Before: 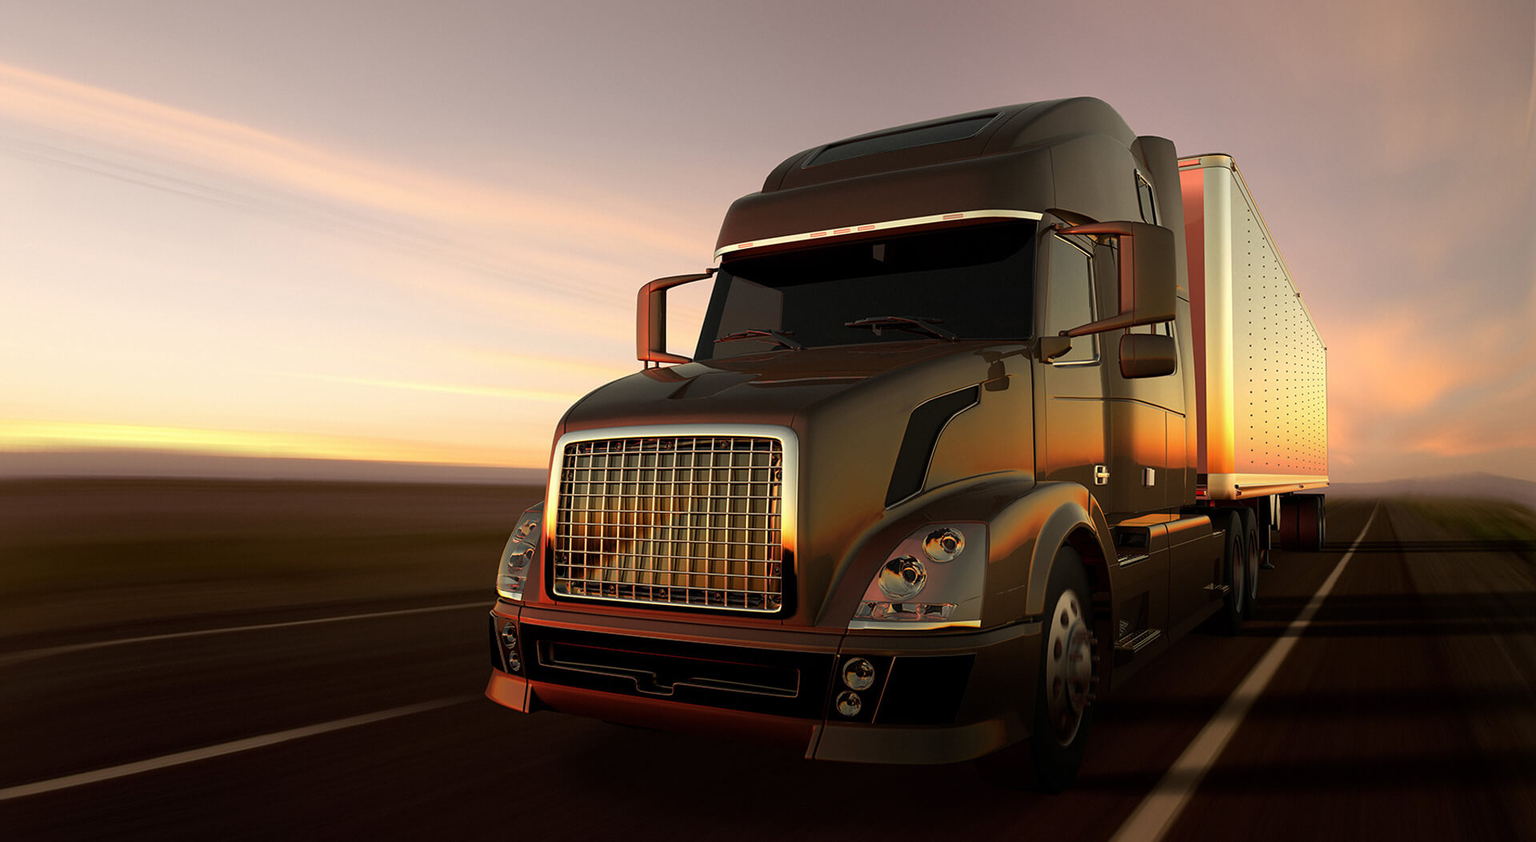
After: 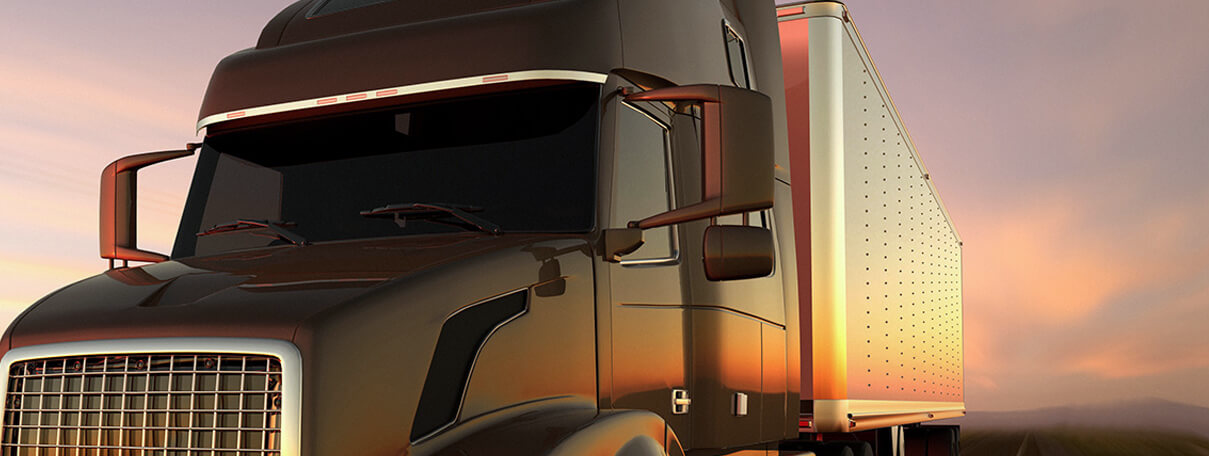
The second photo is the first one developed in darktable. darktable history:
color calibration: illuminant as shot in camera, x 0.358, y 0.373, temperature 4628.91 K
crop: left 36.295%, top 18.3%, right 0.69%, bottom 38.298%
